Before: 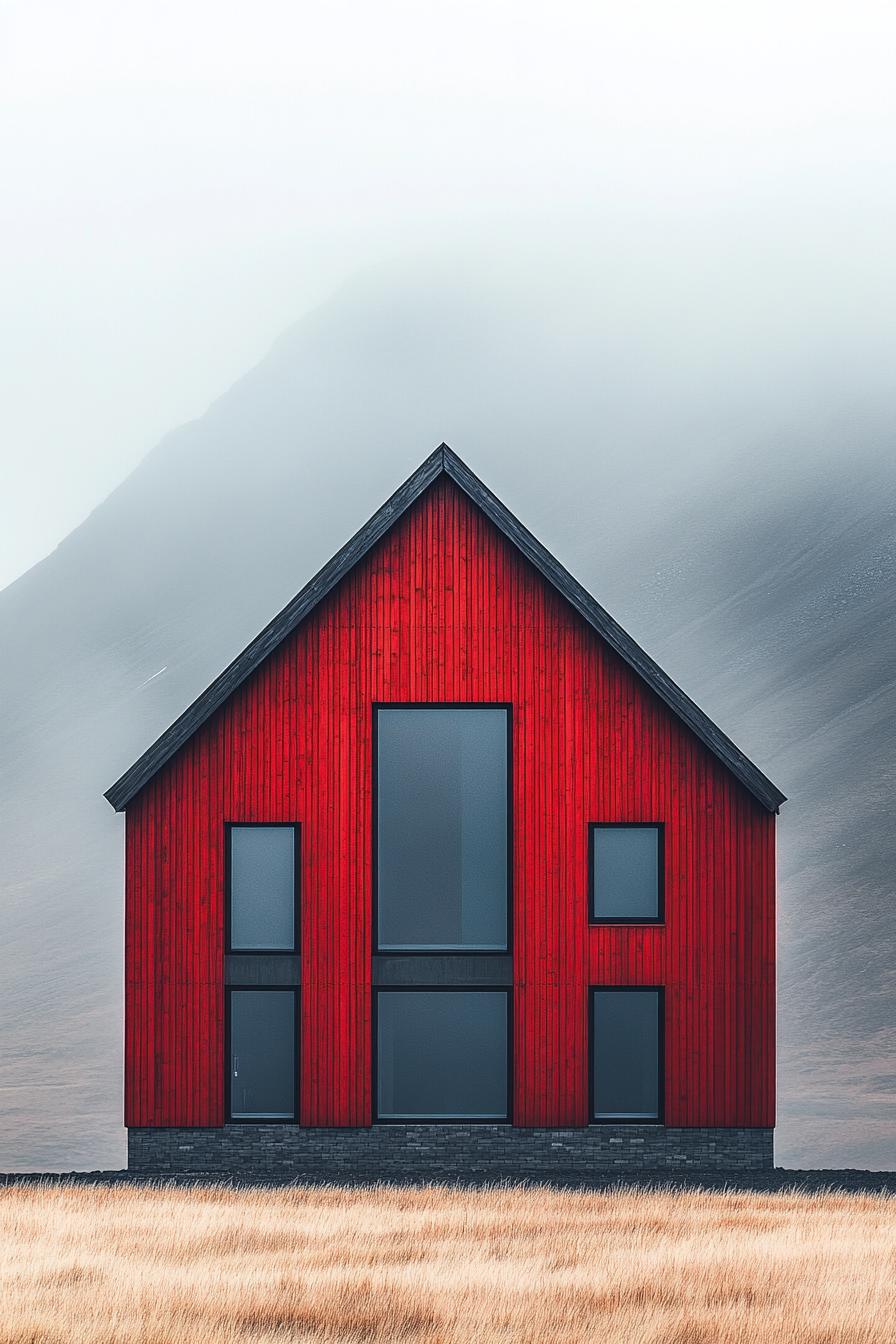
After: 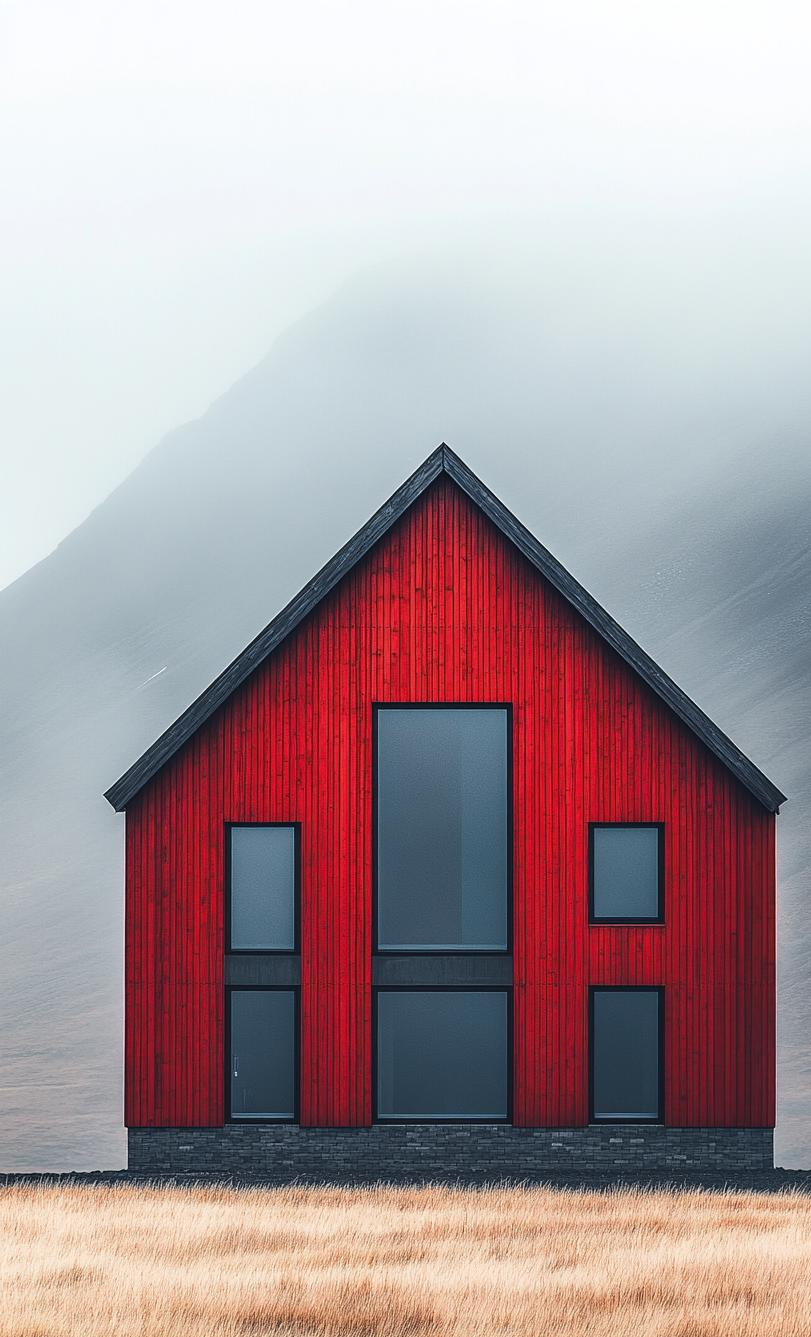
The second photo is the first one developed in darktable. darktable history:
crop: right 9.475%, bottom 0.044%
